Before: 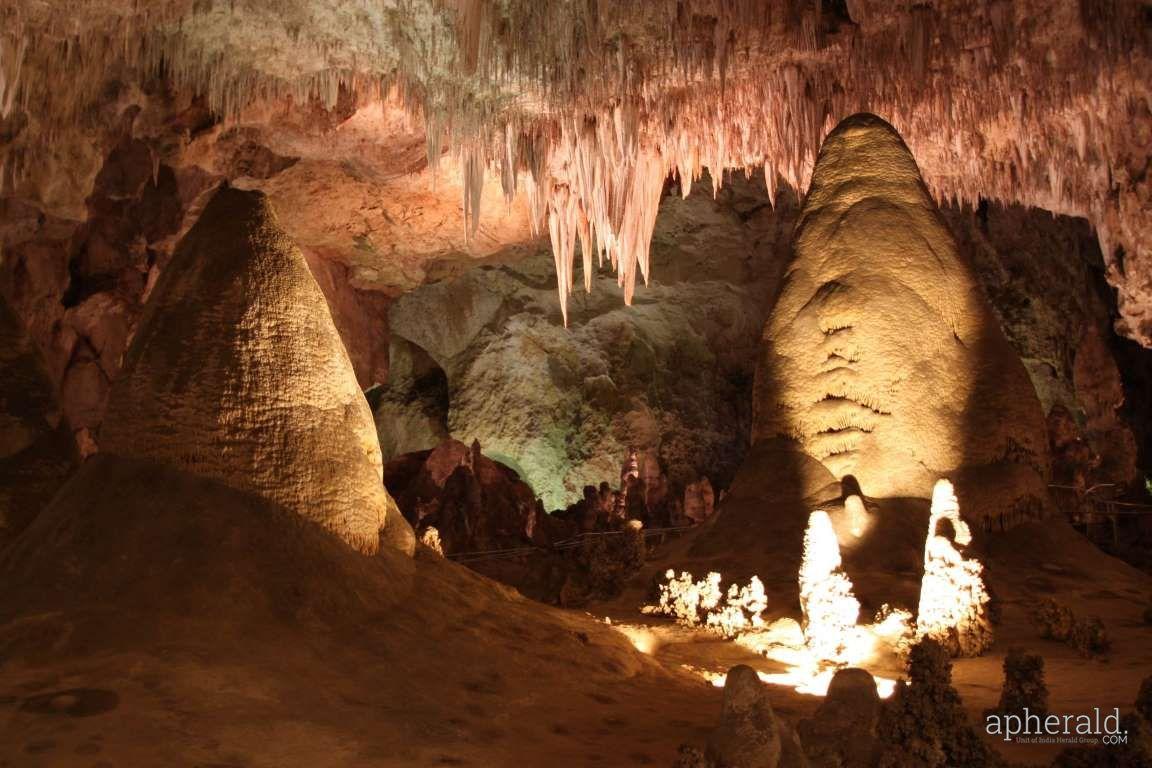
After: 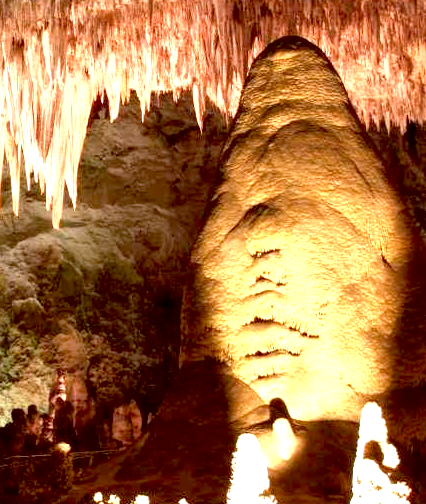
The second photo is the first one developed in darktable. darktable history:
exposure: black level correction 0.011, exposure 1.087 EV, compensate highlight preservation false
local contrast: mode bilateral grid, contrast 29, coarseness 25, midtone range 0.2
crop and rotate: left 49.706%, top 10.089%, right 13.277%, bottom 24.16%
